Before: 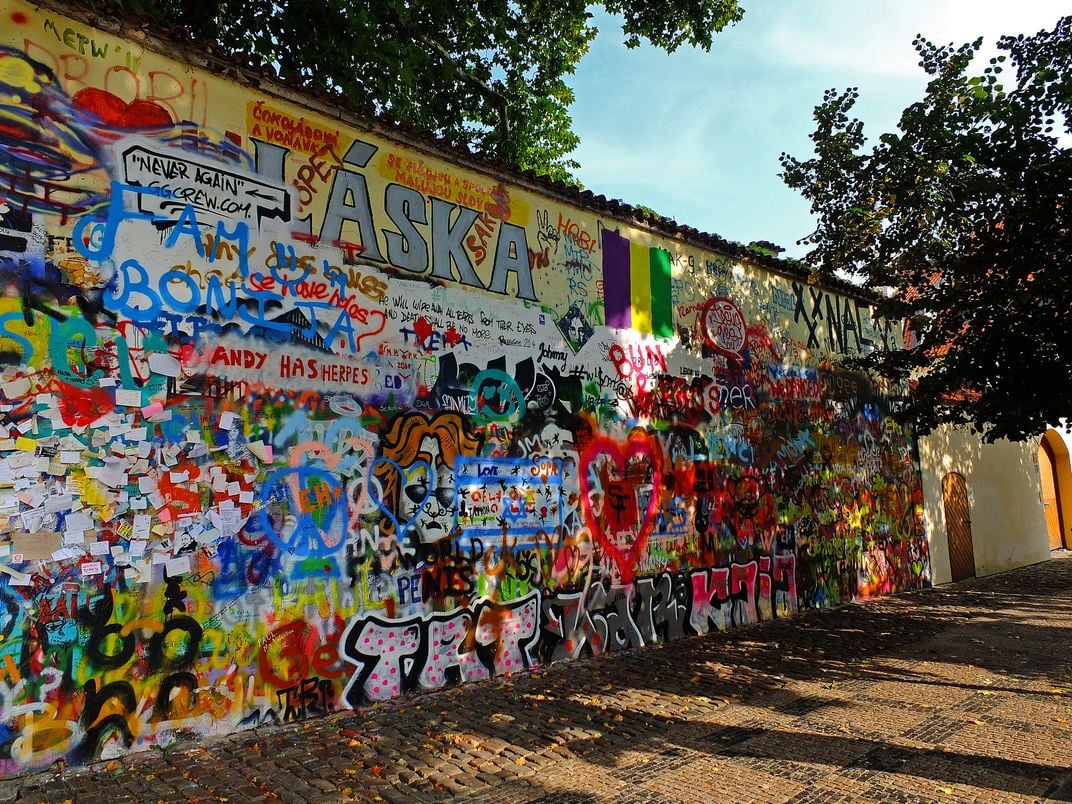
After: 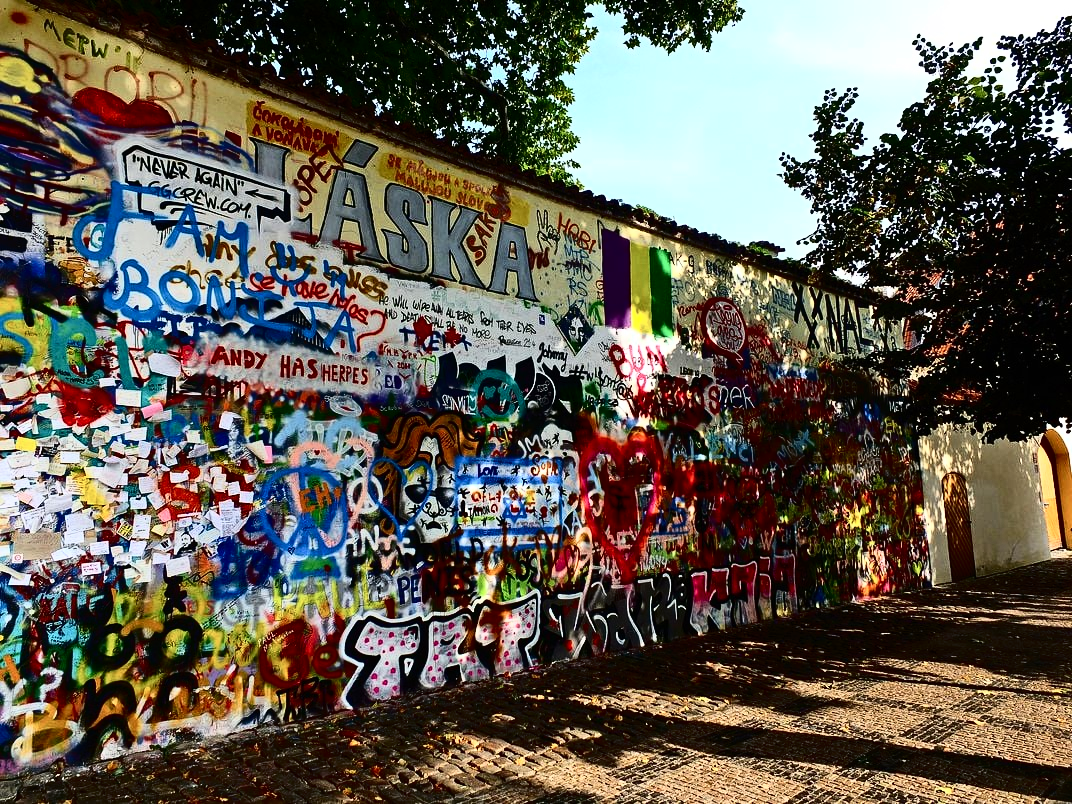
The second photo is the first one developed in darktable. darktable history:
tone curve: curves: ch0 [(0, 0) (0.003, 0.002) (0.011, 0.005) (0.025, 0.011) (0.044, 0.017) (0.069, 0.021) (0.1, 0.027) (0.136, 0.035) (0.177, 0.05) (0.224, 0.076) (0.277, 0.126) (0.335, 0.212) (0.399, 0.333) (0.468, 0.473) (0.543, 0.627) (0.623, 0.784) (0.709, 0.9) (0.801, 0.963) (0.898, 0.988) (1, 1)], color space Lab, independent channels, preserve colors none
